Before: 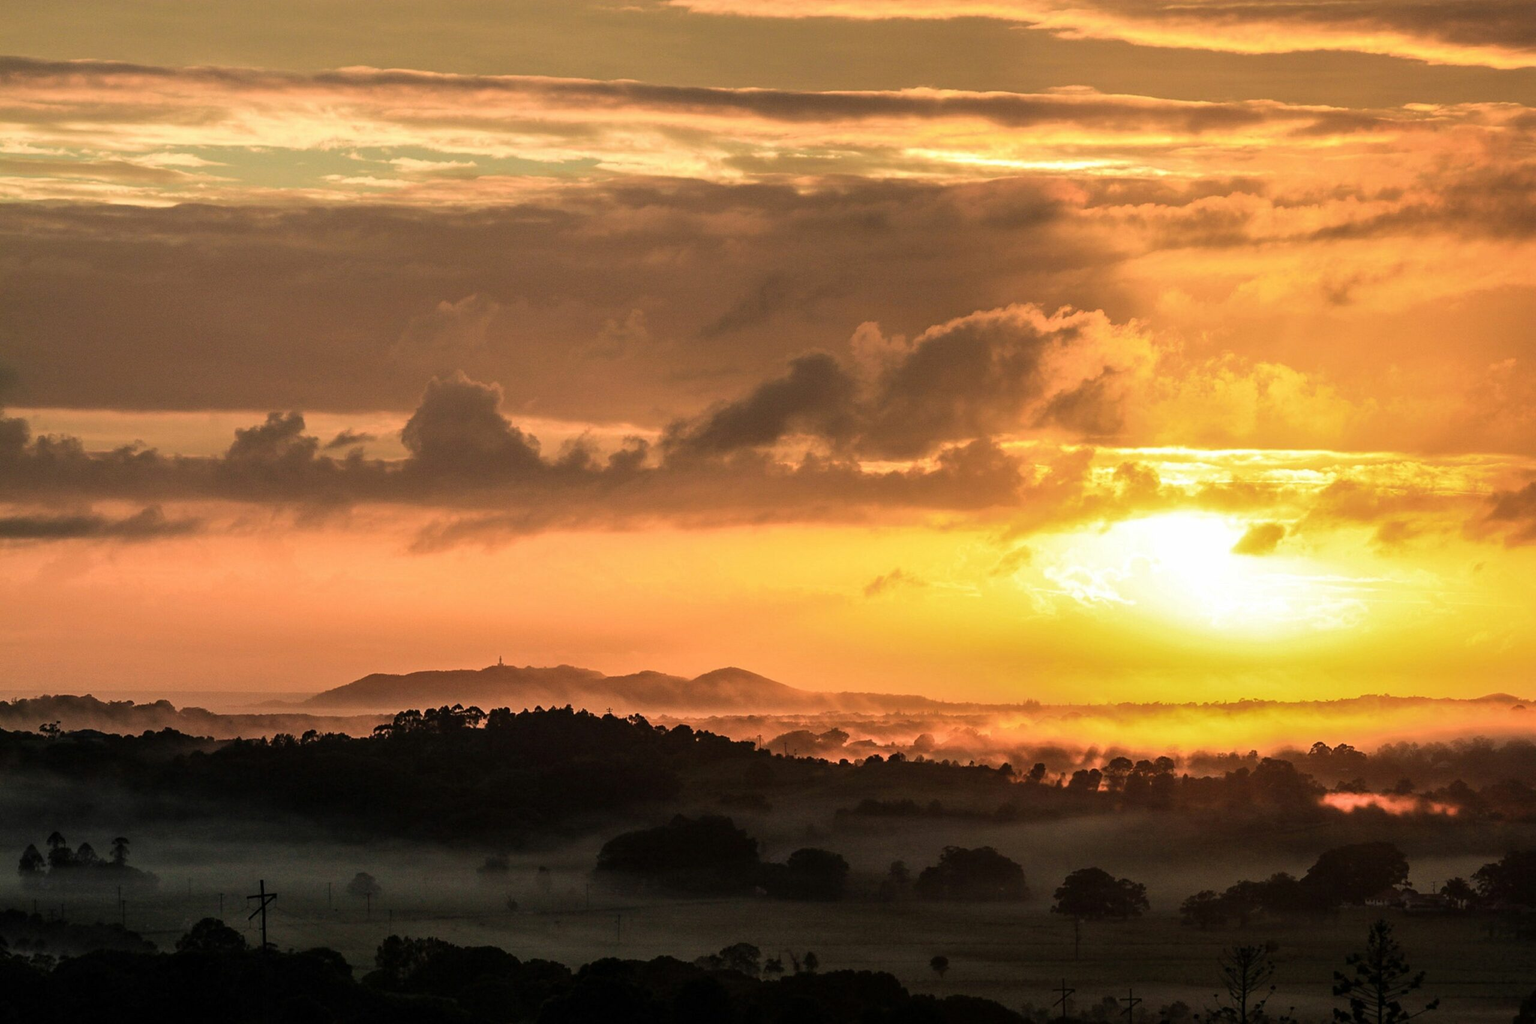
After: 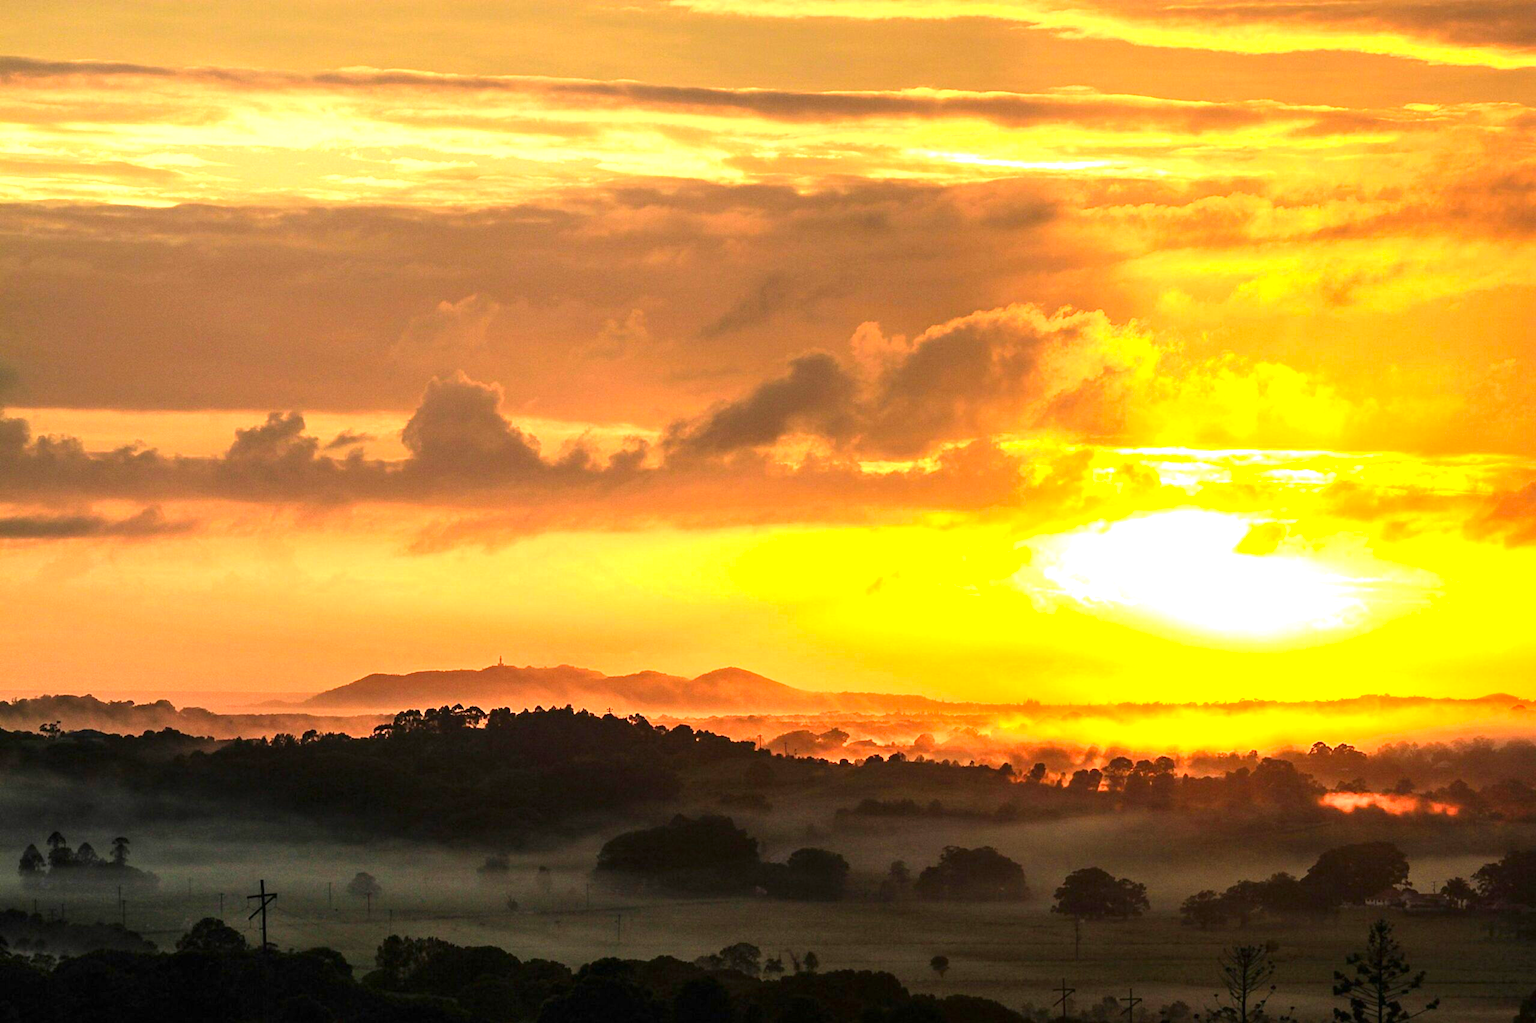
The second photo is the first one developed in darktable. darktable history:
exposure: black level correction 0, exposure 1.103 EV, compensate highlight preservation false
color correction: highlights b* 0.02, saturation 1.35
